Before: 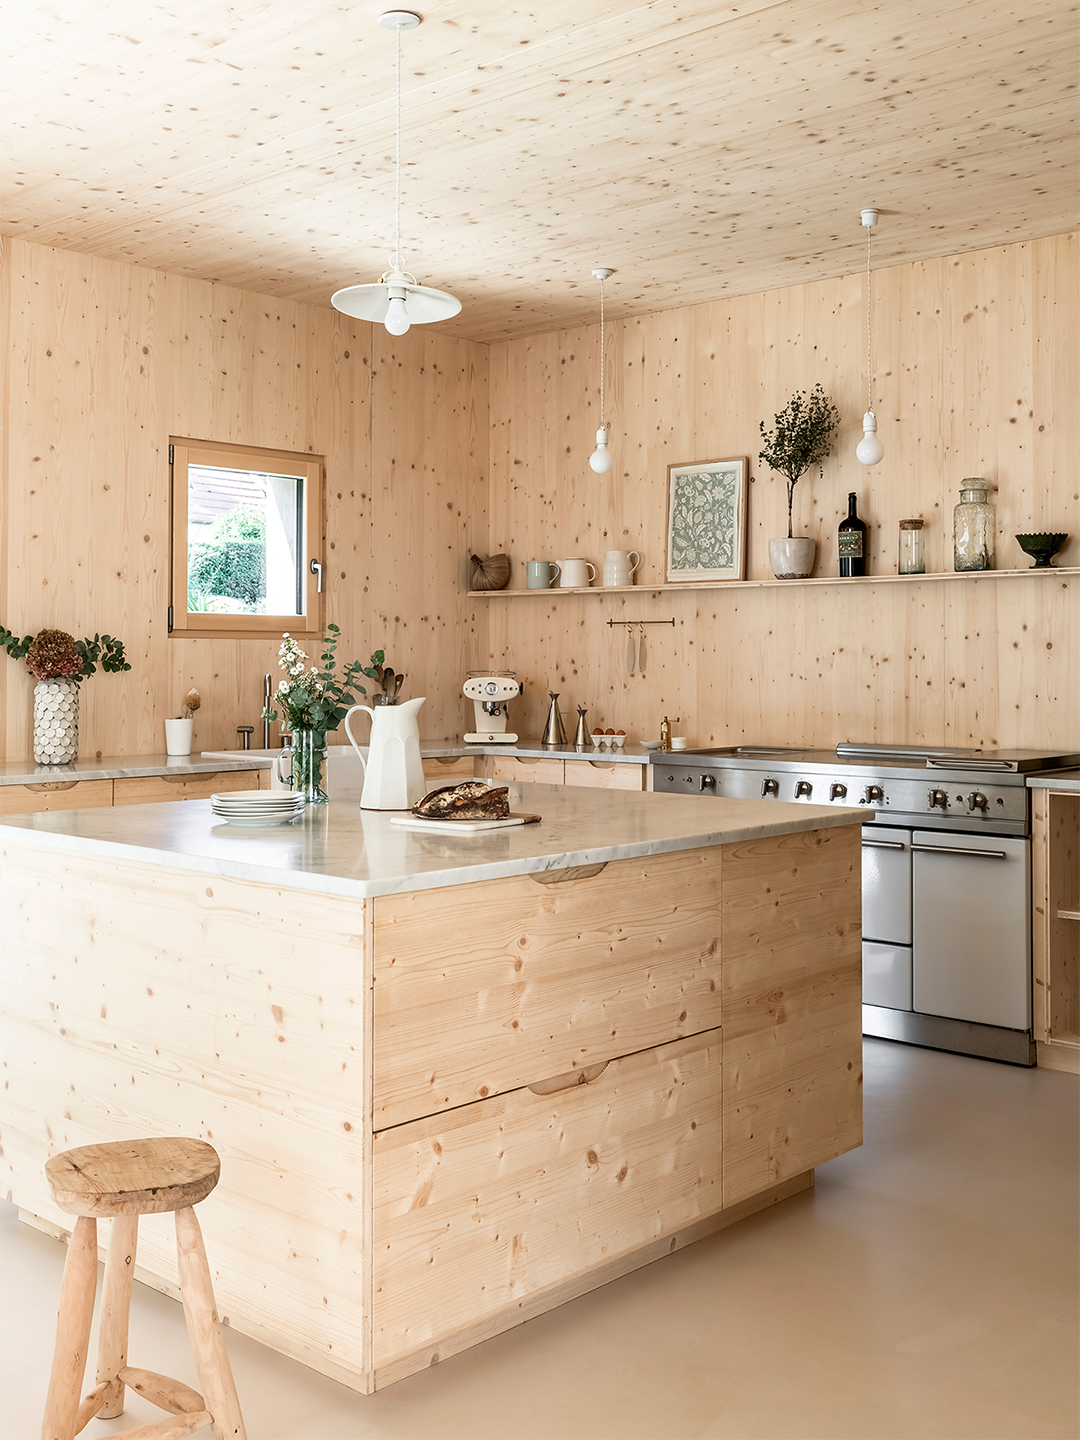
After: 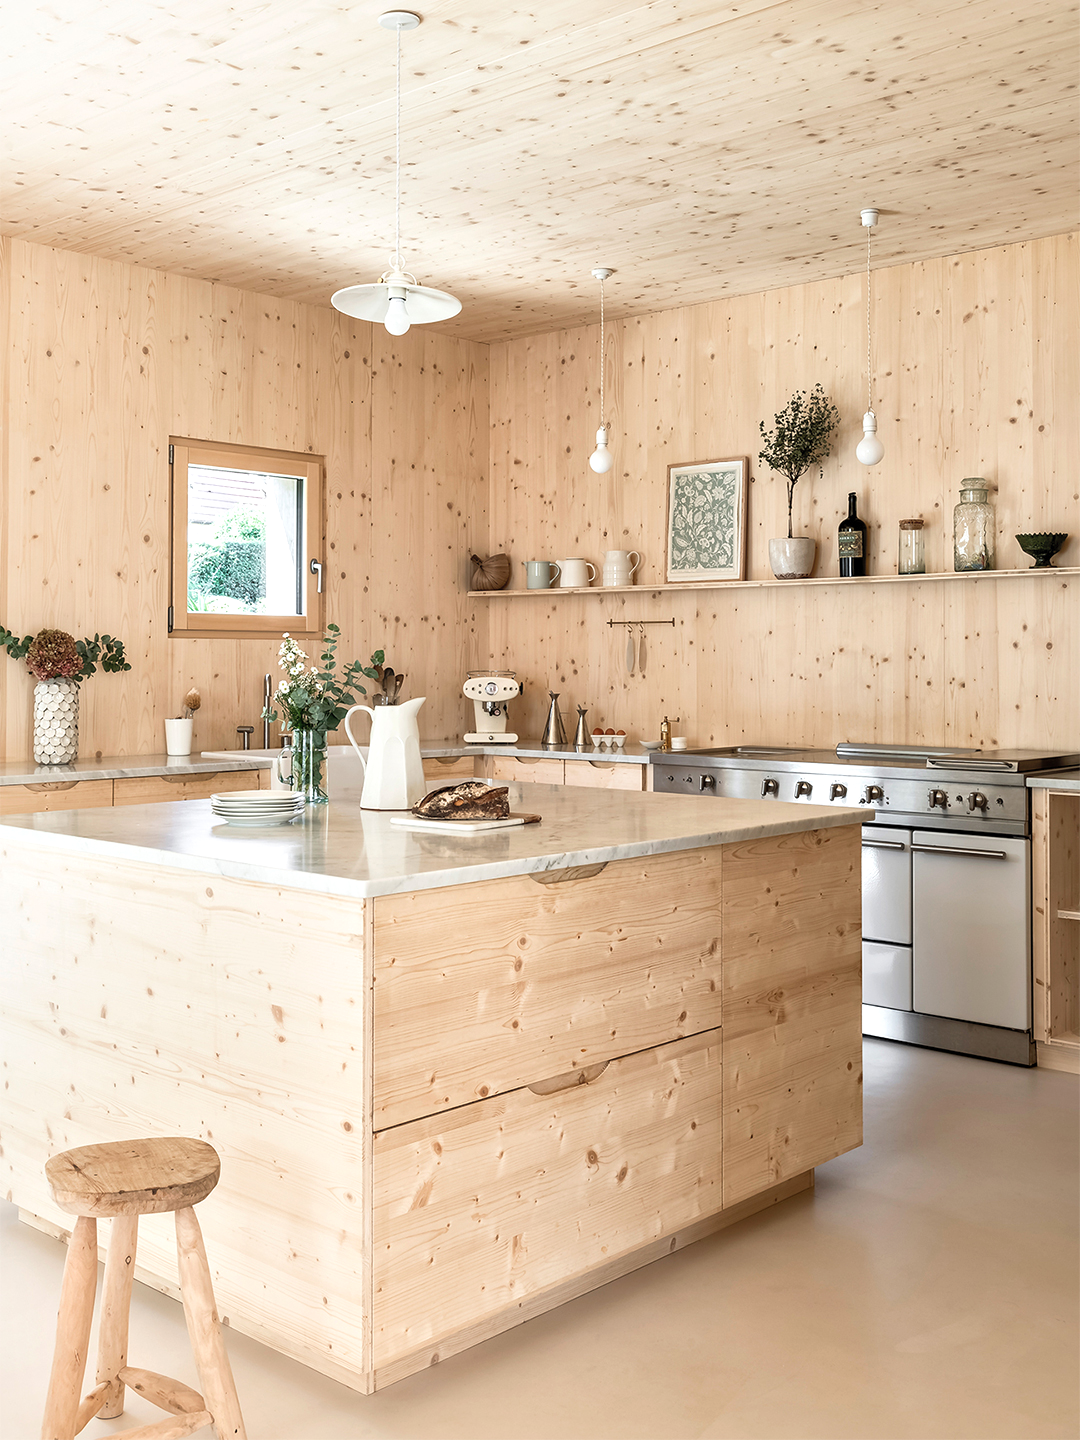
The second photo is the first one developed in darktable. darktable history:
local contrast: mode bilateral grid, contrast 19, coarseness 50, detail 147%, midtone range 0.2
contrast brightness saturation: brightness 0.142
